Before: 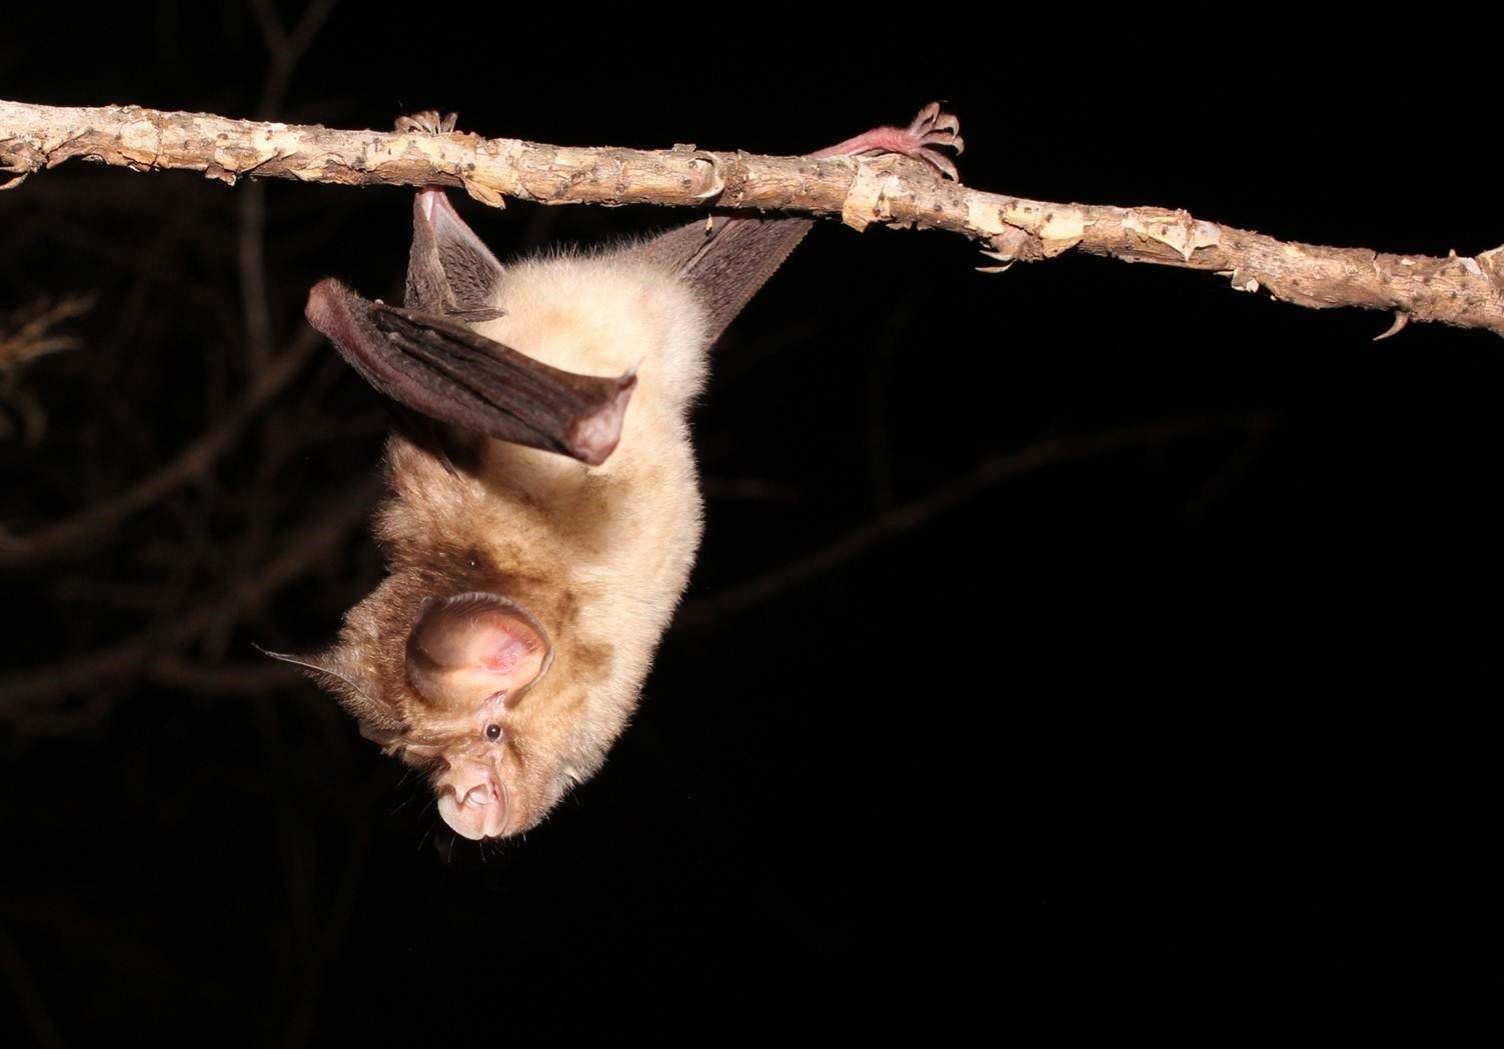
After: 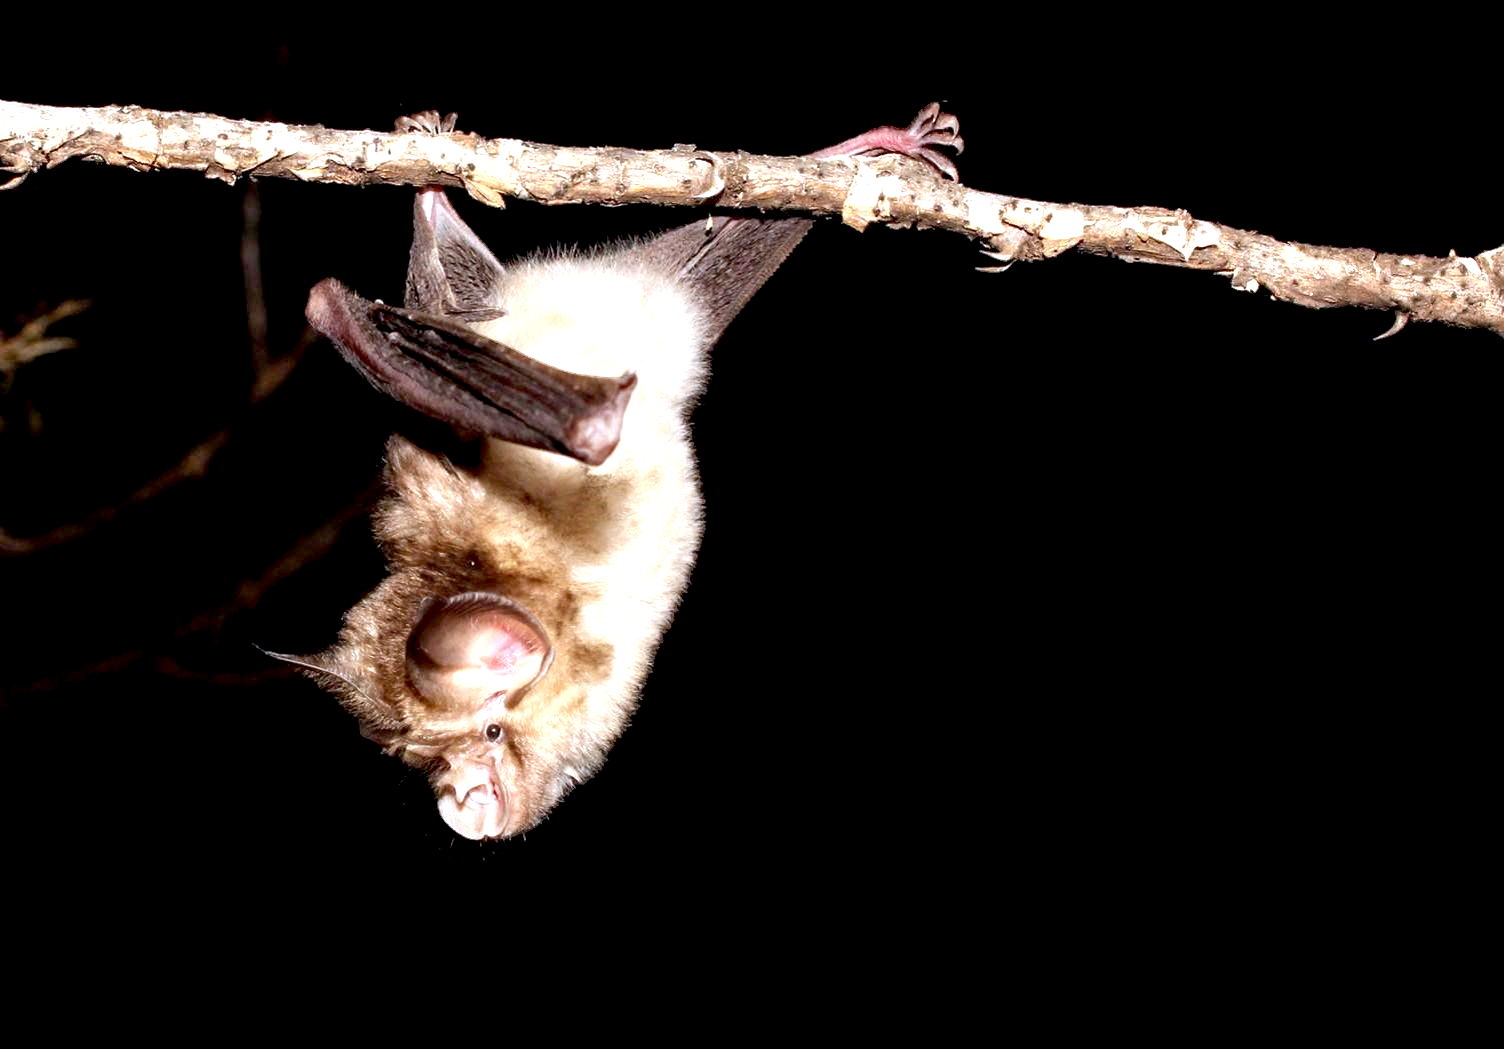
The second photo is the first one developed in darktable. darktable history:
contrast equalizer: y [[0.586, 0.584, 0.576, 0.565, 0.552, 0.539], [0.5 ×6], [0.97, 0.959, 0.919, 0.859, 0.789, 0.717], [0 ×6], [0 ×6]]
exposure: black level correction 0.012, exposure 0.7 EV, compensate exposure bias true, compensate highlight preservation false
white balance: red 0.924, blue 1.095
